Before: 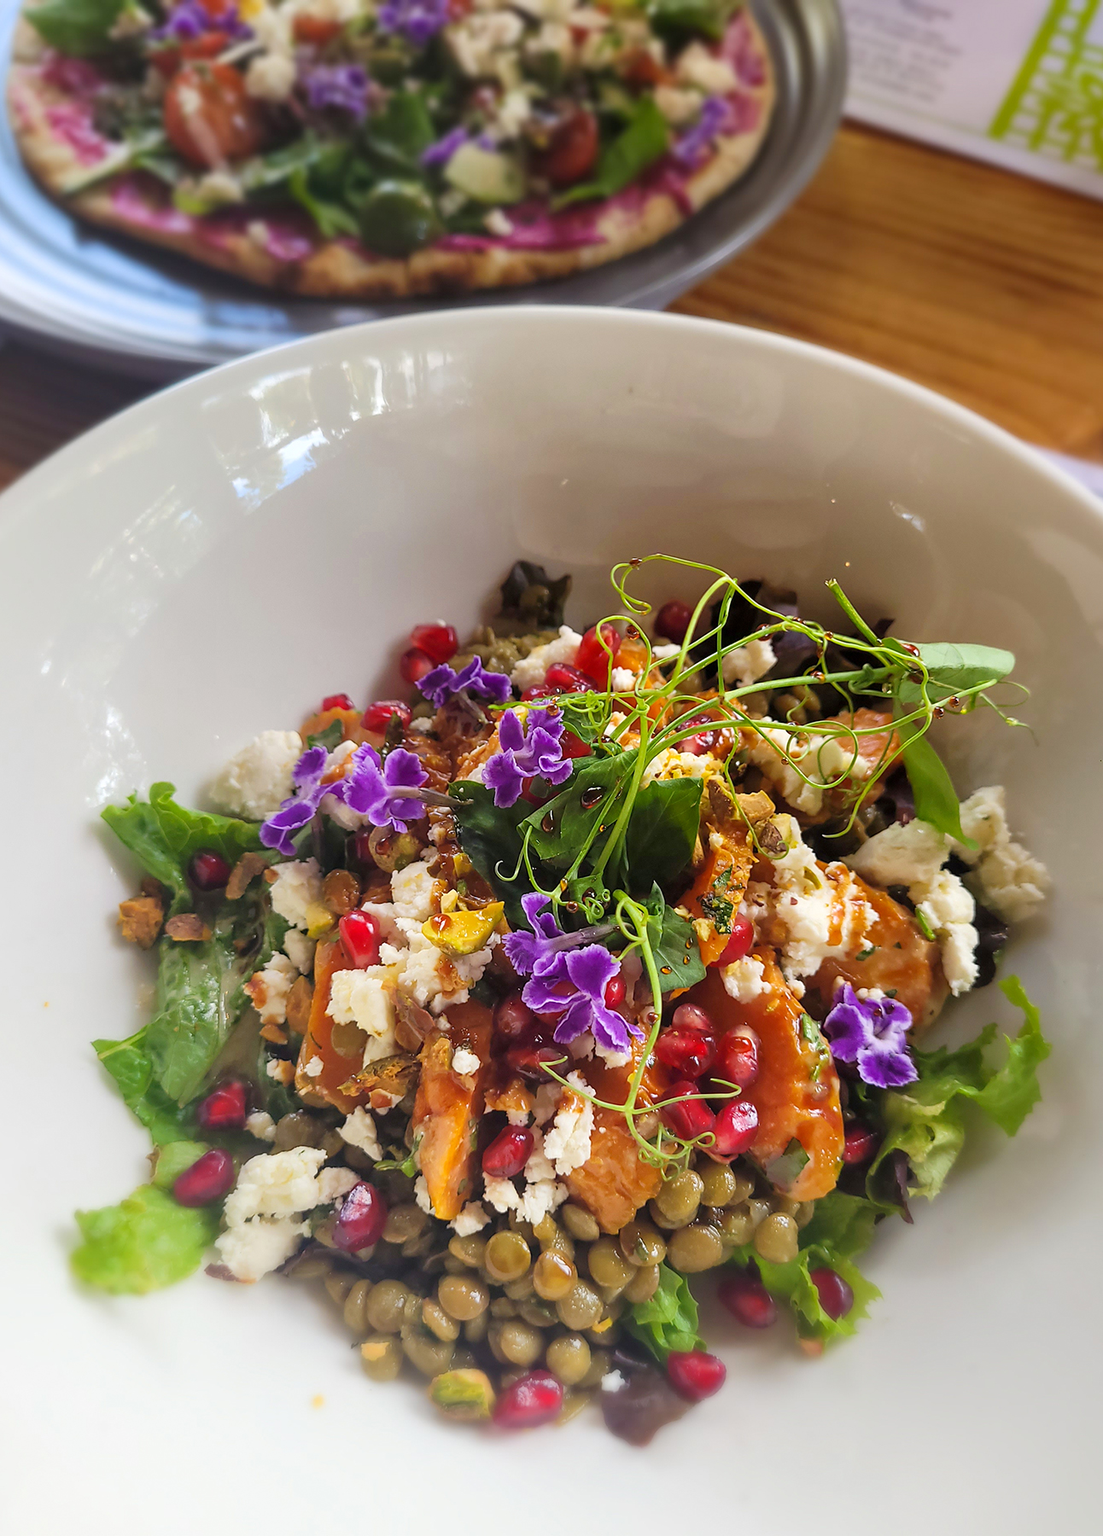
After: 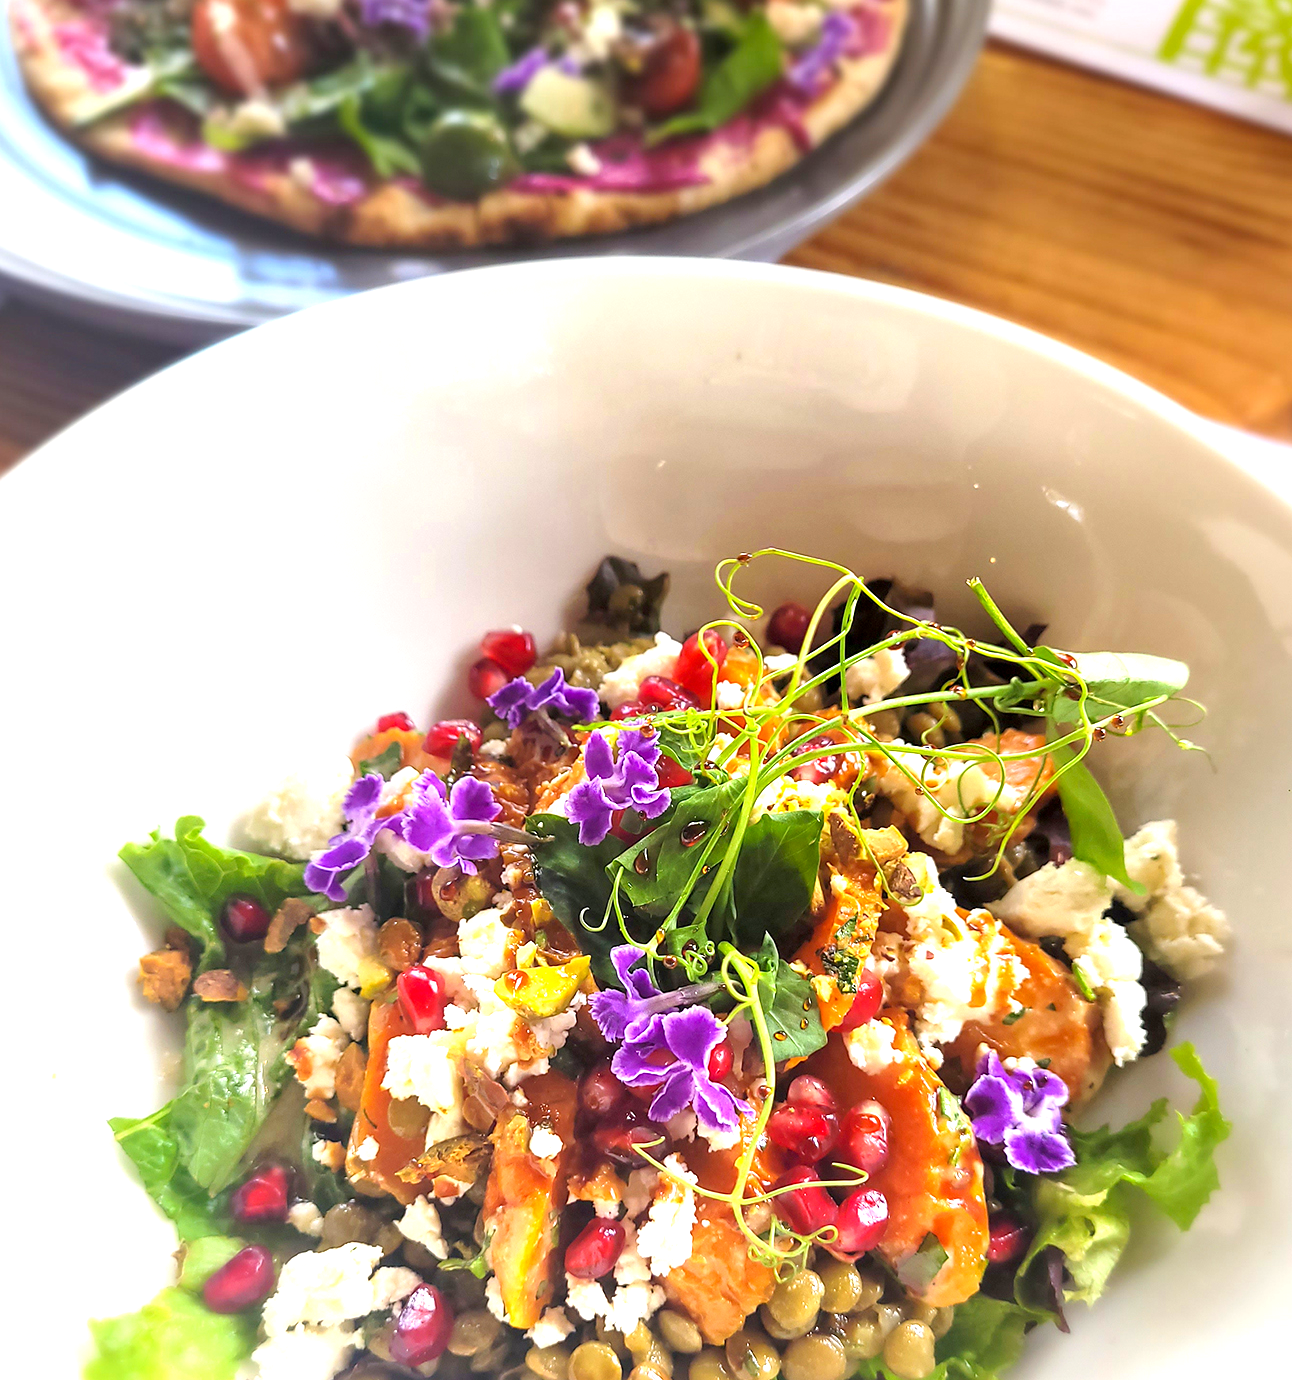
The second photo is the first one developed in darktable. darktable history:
crop: top 5.667%, bottom 17.637%
exposure: black level correction 0.001, exposure 1.129 EV, compensate exposure bias true, compensate highlight preservation false
